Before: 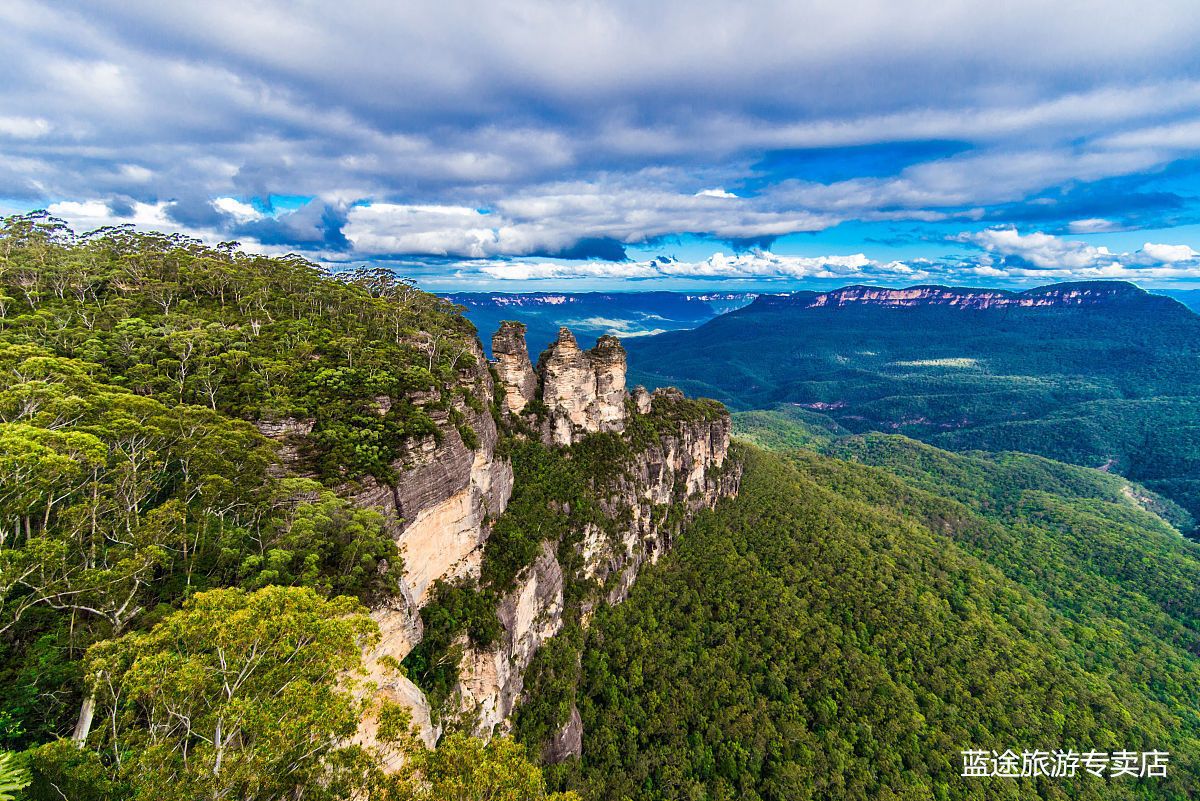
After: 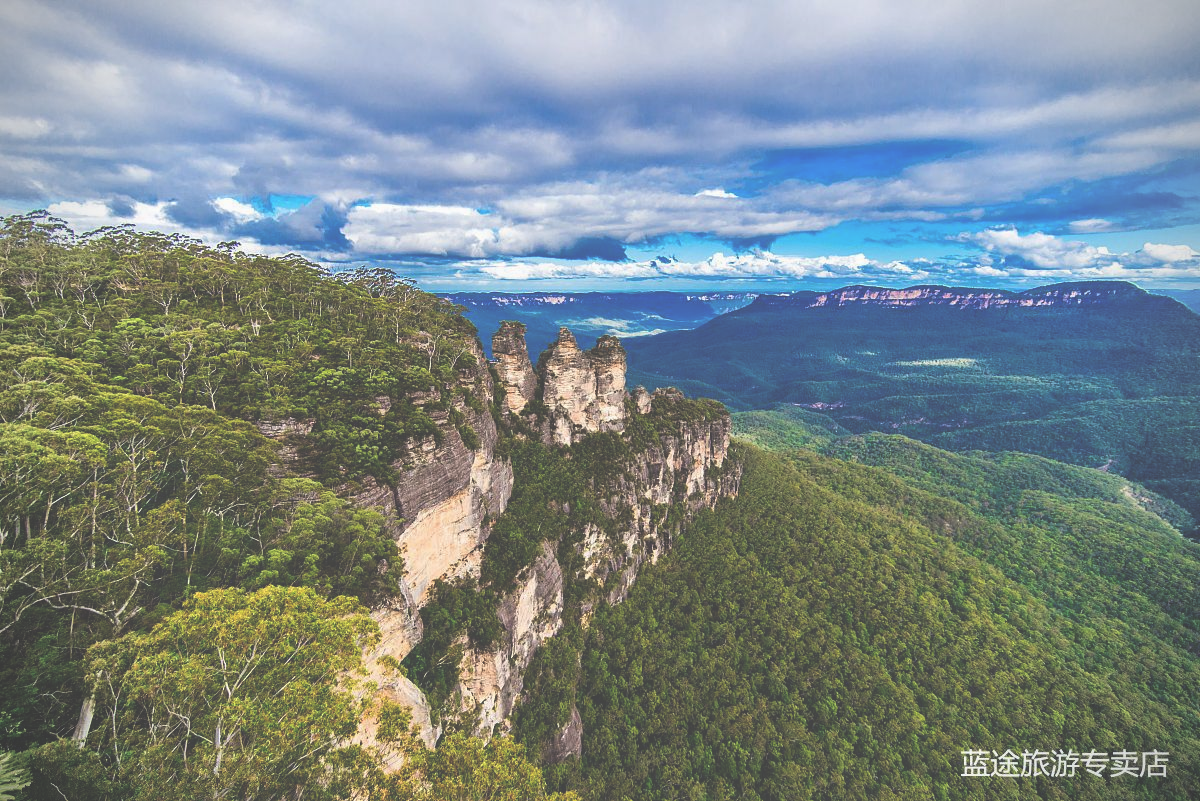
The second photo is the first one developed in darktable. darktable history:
local contrast: mode bilateral grid, contrast 15, coarseness 37, detail 105%, midtone range 0.2
exposure: black level correction -0.063, exposure -0.05 EV, compensate highlight preservation false
vignetting: on, module defaults
